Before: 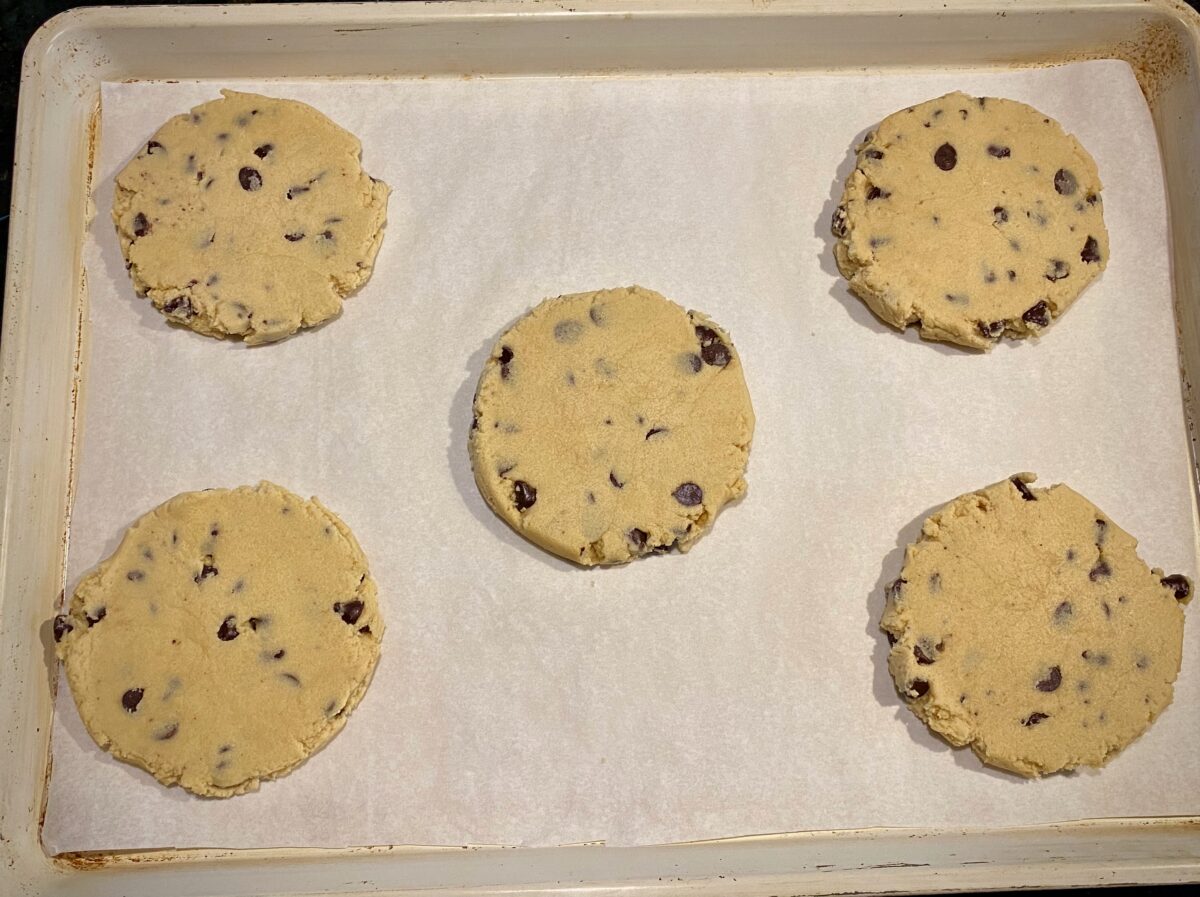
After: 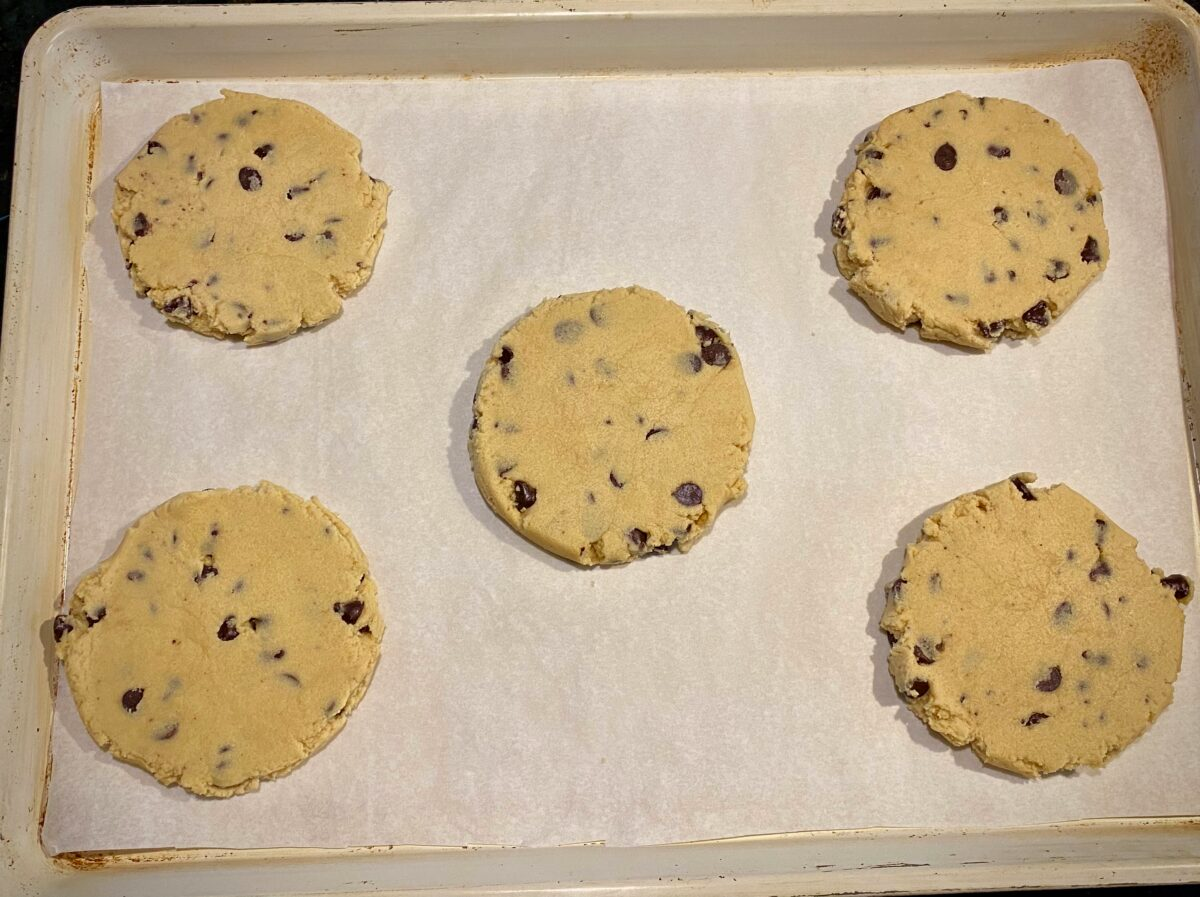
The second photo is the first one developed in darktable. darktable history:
contrast brightness saturation: saturation 0.096
